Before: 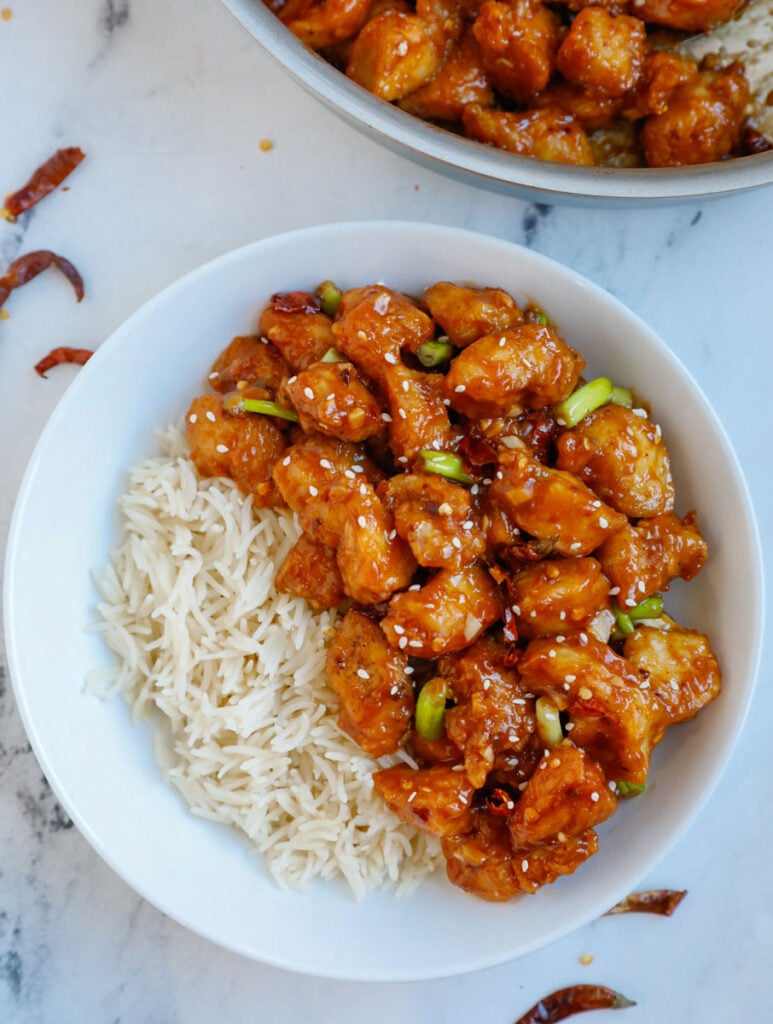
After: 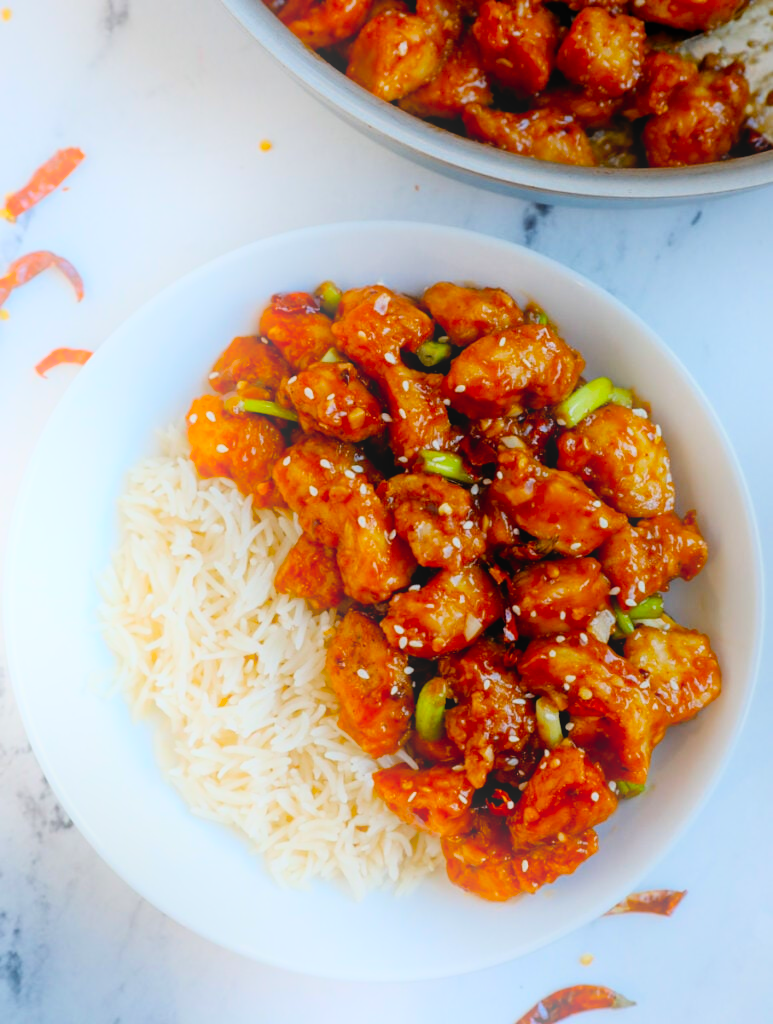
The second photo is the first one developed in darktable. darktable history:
white balance: emerald 1
filmic rgb: black relative exposure -7.75 EV, white relative exposure 4.4 EV, threshold 3 EV, target black luminance 0%, hardness 3.76, latitude 50.51%, contrast 1.074, highlights saturation mix 10%, shadows ↔ highlights balance -0.22%, color science v4 (2020), enable highlight reconstruction true
bloom: on, module defaults
